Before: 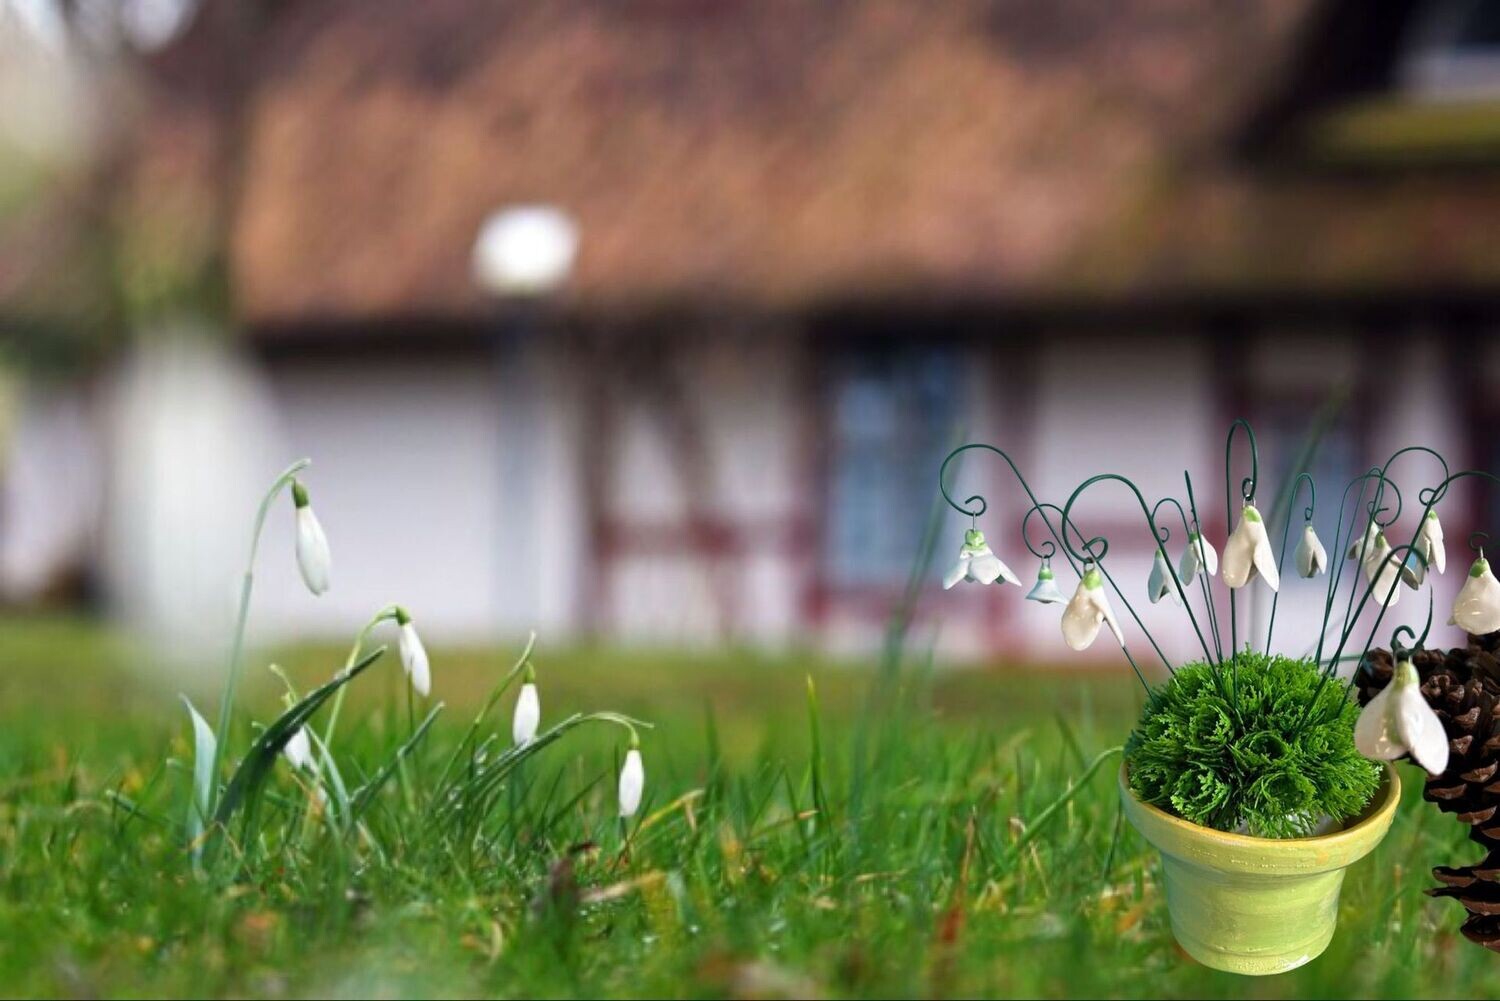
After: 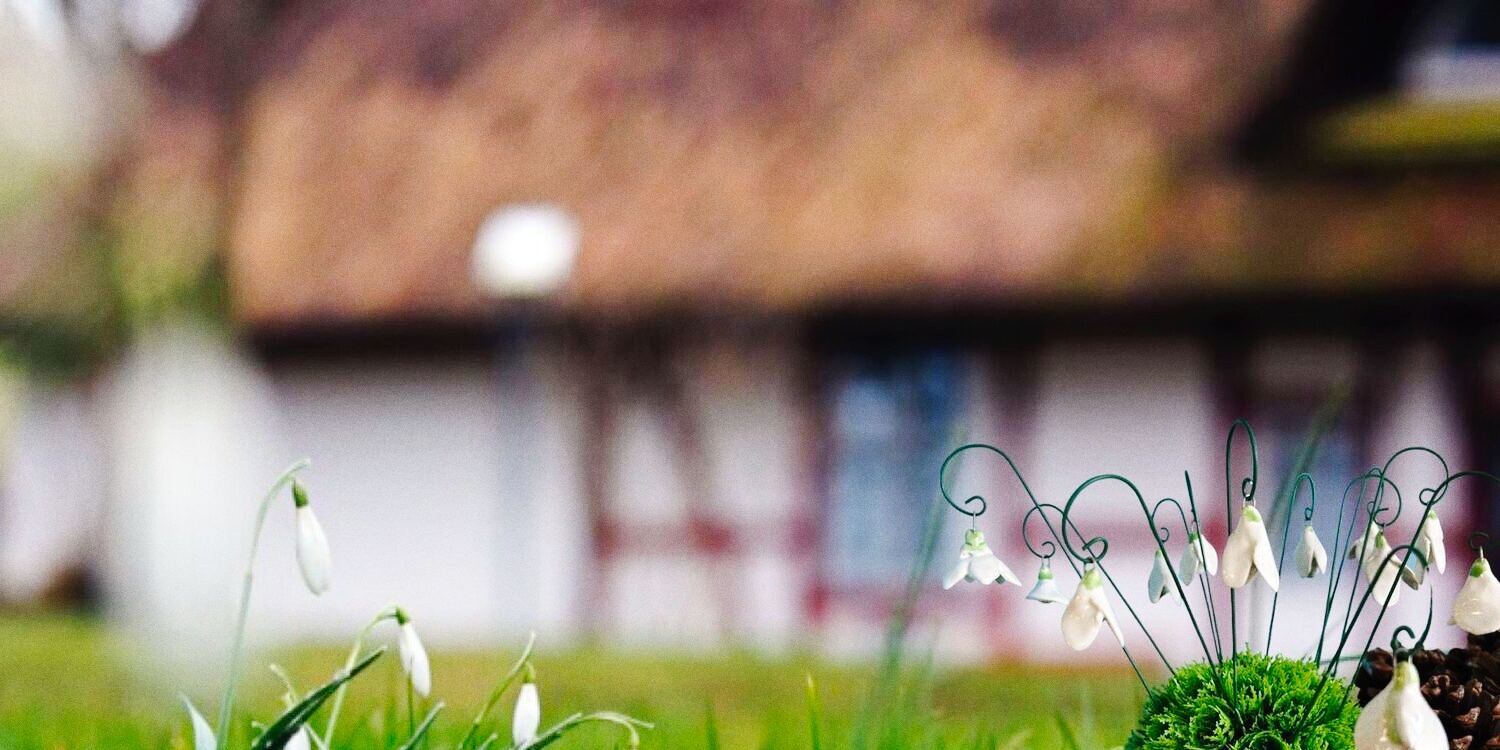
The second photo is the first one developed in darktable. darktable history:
white balance: emerald 1
tone curve: curves: ch0 [(0, 0) (0.003, 0.014) (0.011, 0.017) (0.025, 0.023) (0.044, 0.035) (0.069, 0.04) (0.1, 0.062) (0.136, 0.099) (0.177, 0.152) (0.224, 0.214) (0.277, 0.291) (0.335, 0.383) (0.399, 0.487) (0.468, 0.581) (0.543, 0.662) (0.623, 0.738) (0.709, 0.802) (0.801, 0.871) (0.898, 0.936) (1, 1)], preserve colors none
crop: bottom 24.988%
grain: coarseness 0.09 ISO
